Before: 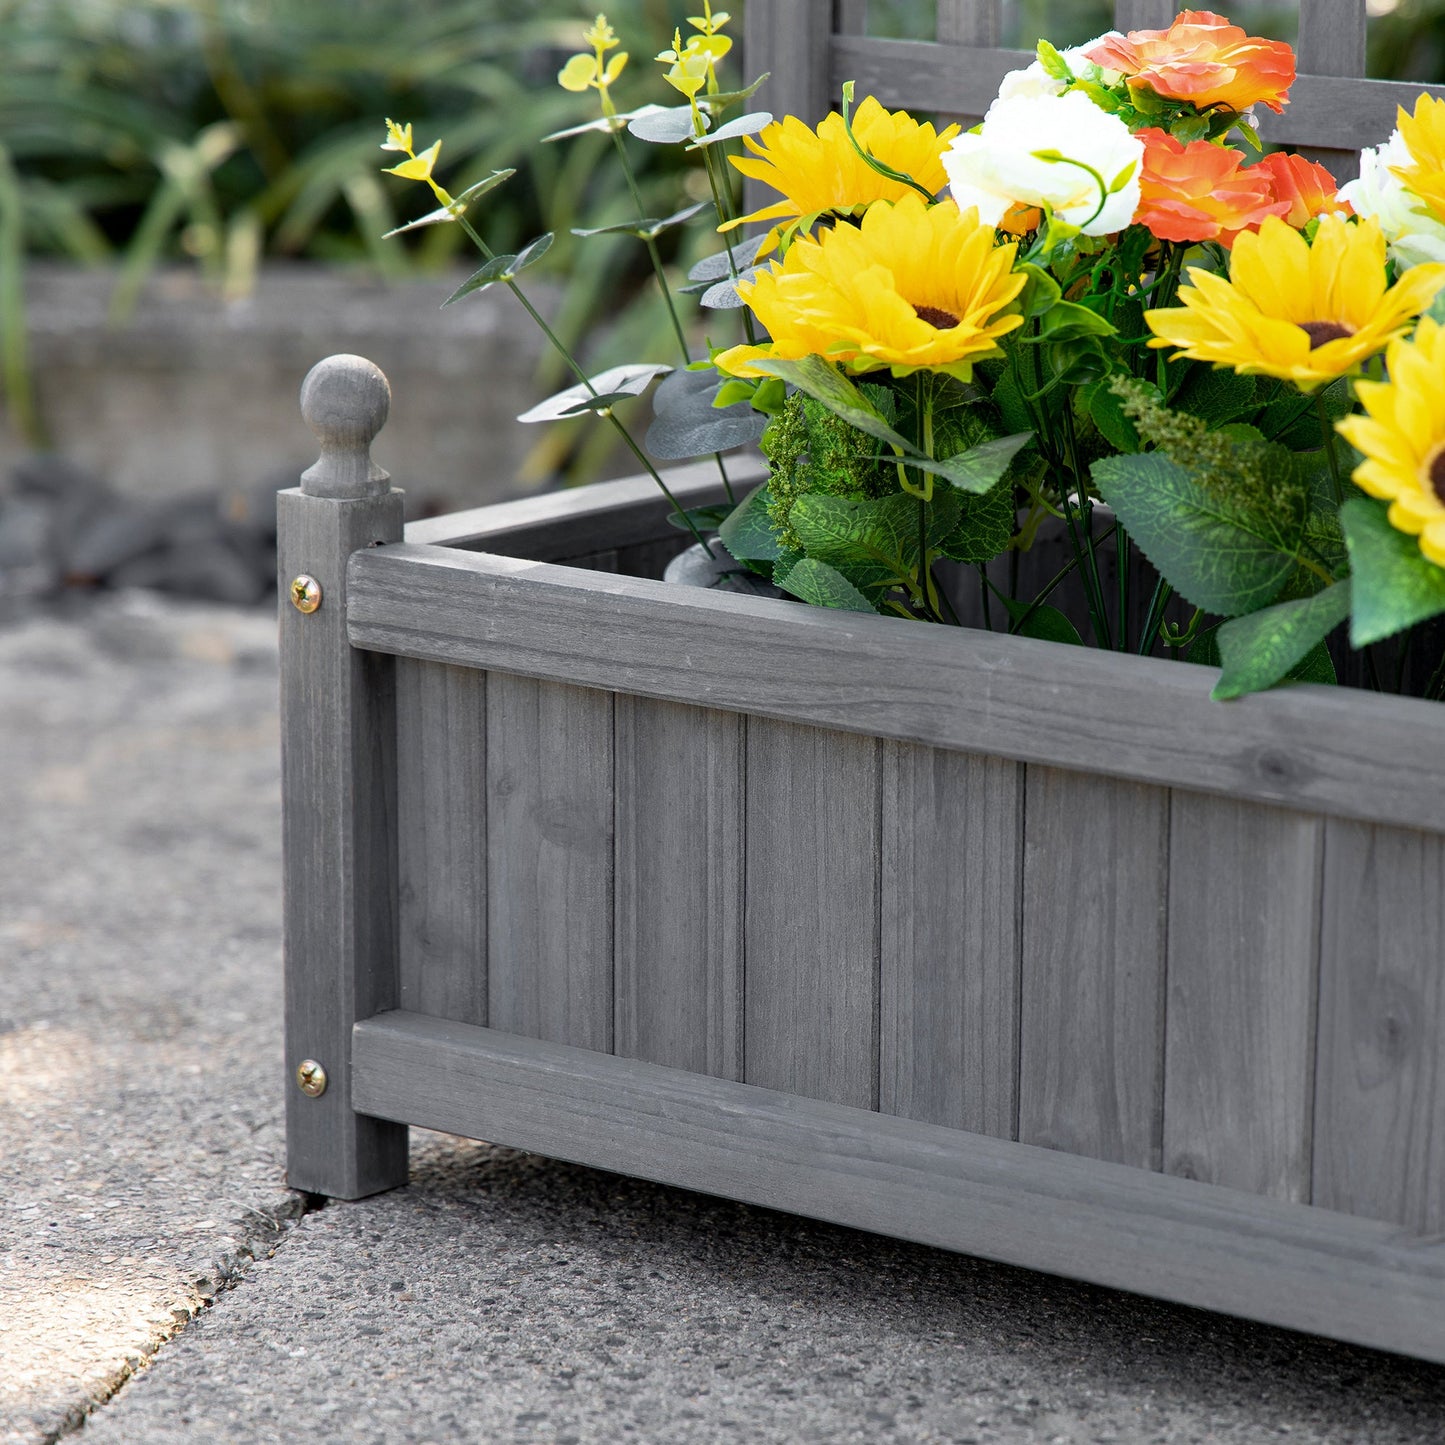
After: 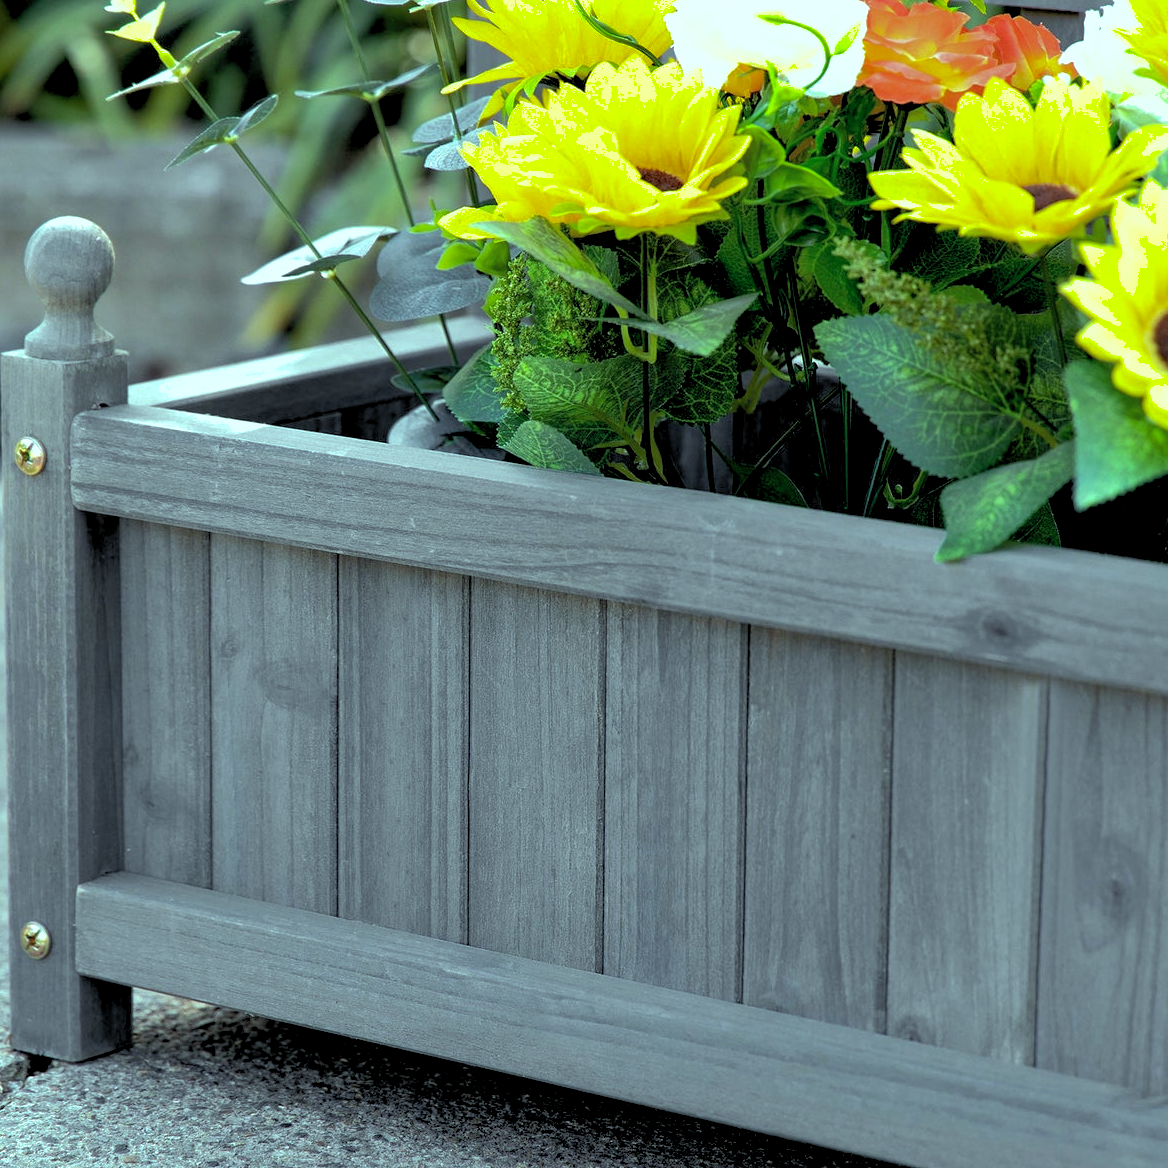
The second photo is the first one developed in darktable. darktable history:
color balance: mode lift, gamma, gain (sRGB), lift [0.997, 0.979, 1.021, 1.011], gamma [1, 1.084, 0.916, 0.998], gain [1, 0.87, 1.13, 1.101], contrast 4.55%, contrast fulcrum 38.24%, output saturation 104.09%
shadows and highlights: on, module defaults
rgb levels: levels [[0.01, 0.419, 0.839], [0, 0.5, 1], [0, 0.5, 1]]
crop: left 19.159%, top 9.58%, bottom 9.58%
